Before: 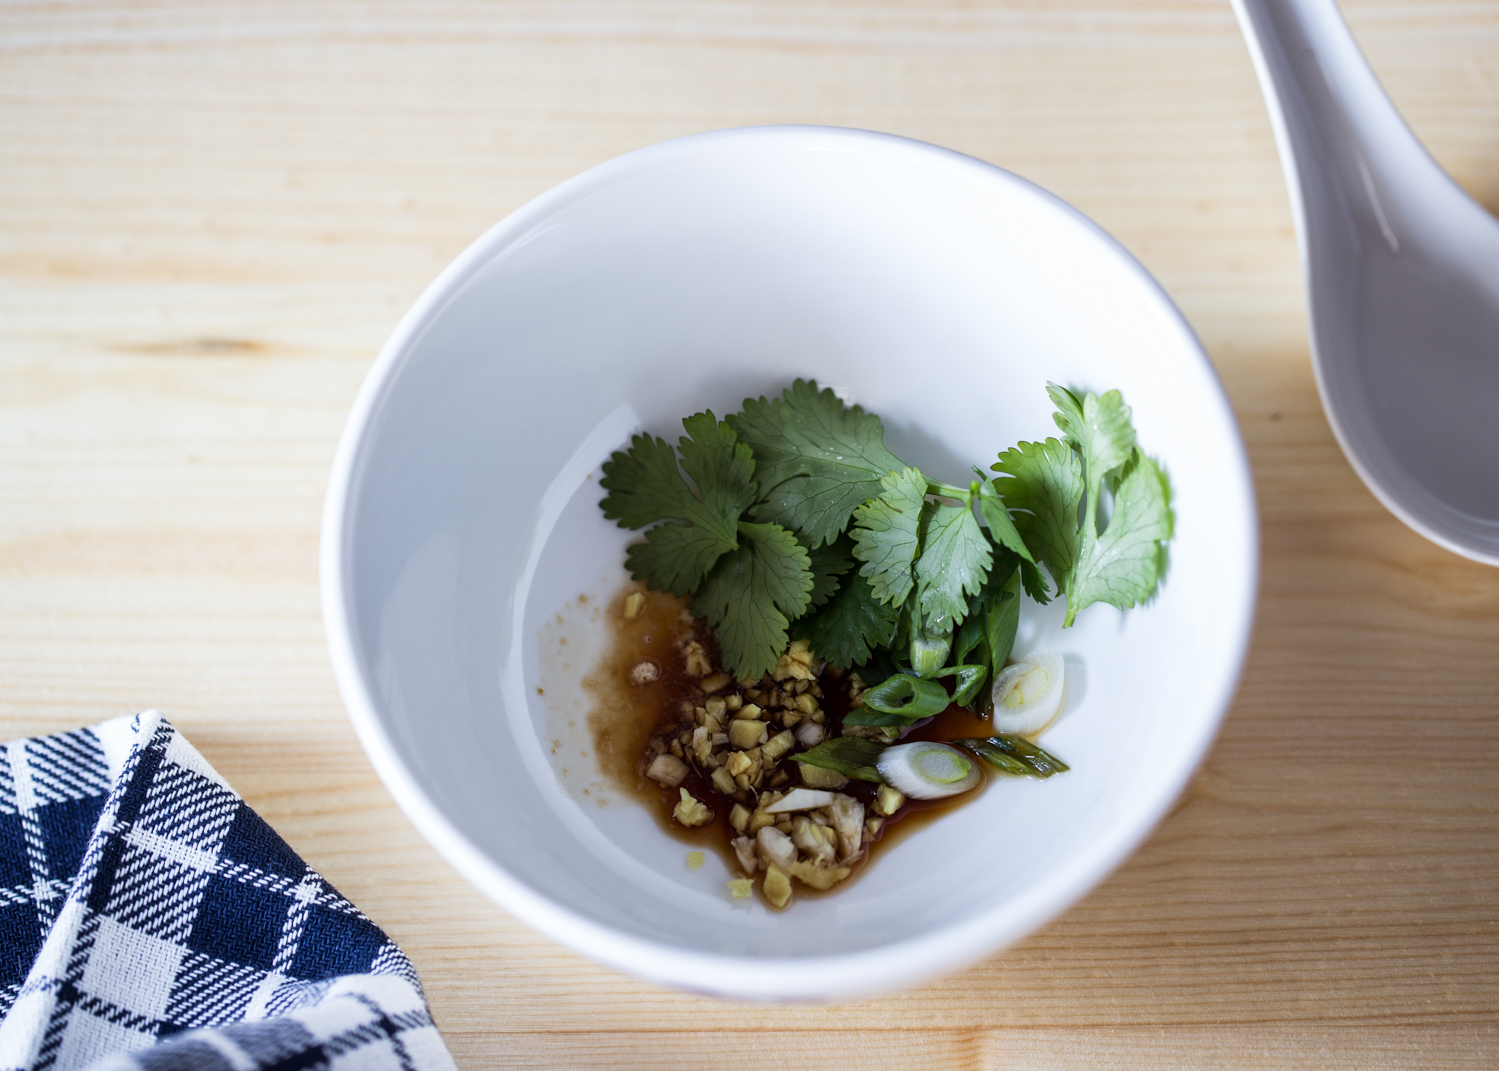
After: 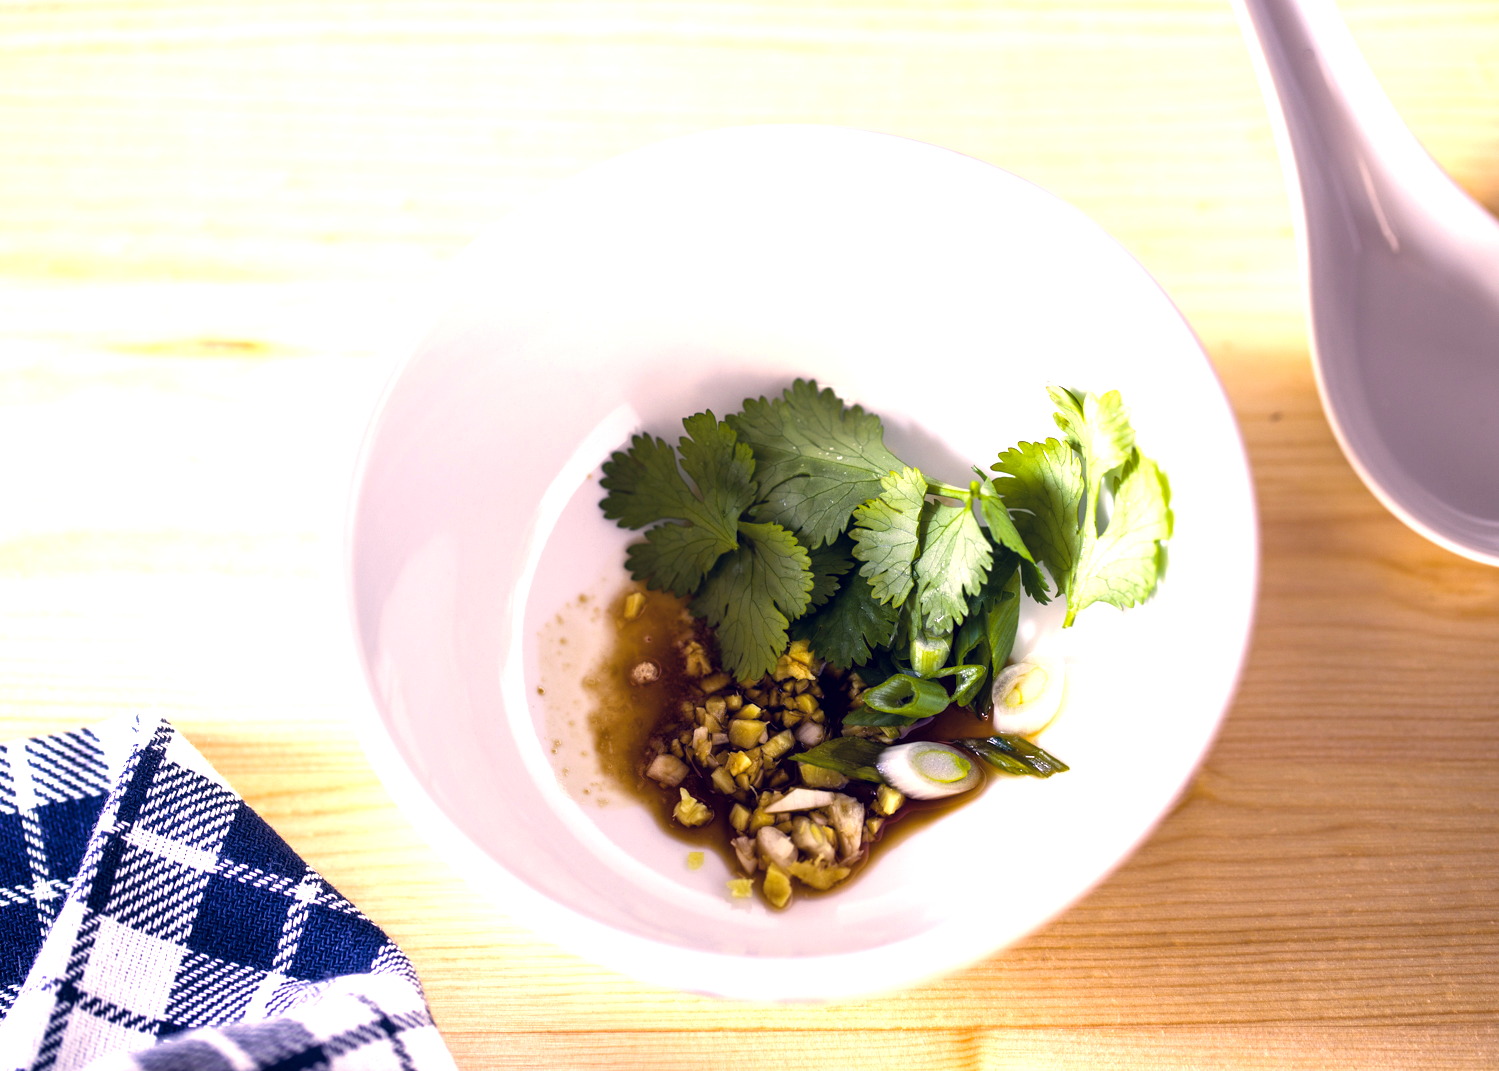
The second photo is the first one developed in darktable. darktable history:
color balance: mode lift, gamma, gain (sRGB)
color balance rgb: linear chroma grading › global chroma 10%, perceptual saturation grading › global saturation 40%, perceptual brilliance grading › global brilliance 30%, global vibrance 20%
color correction: highlights a* 19.59, highlights b* 27.49, shadows a* 3.46, shadows b* -17.28, saturation 0.73
exposure: compensate highlight preservation false
